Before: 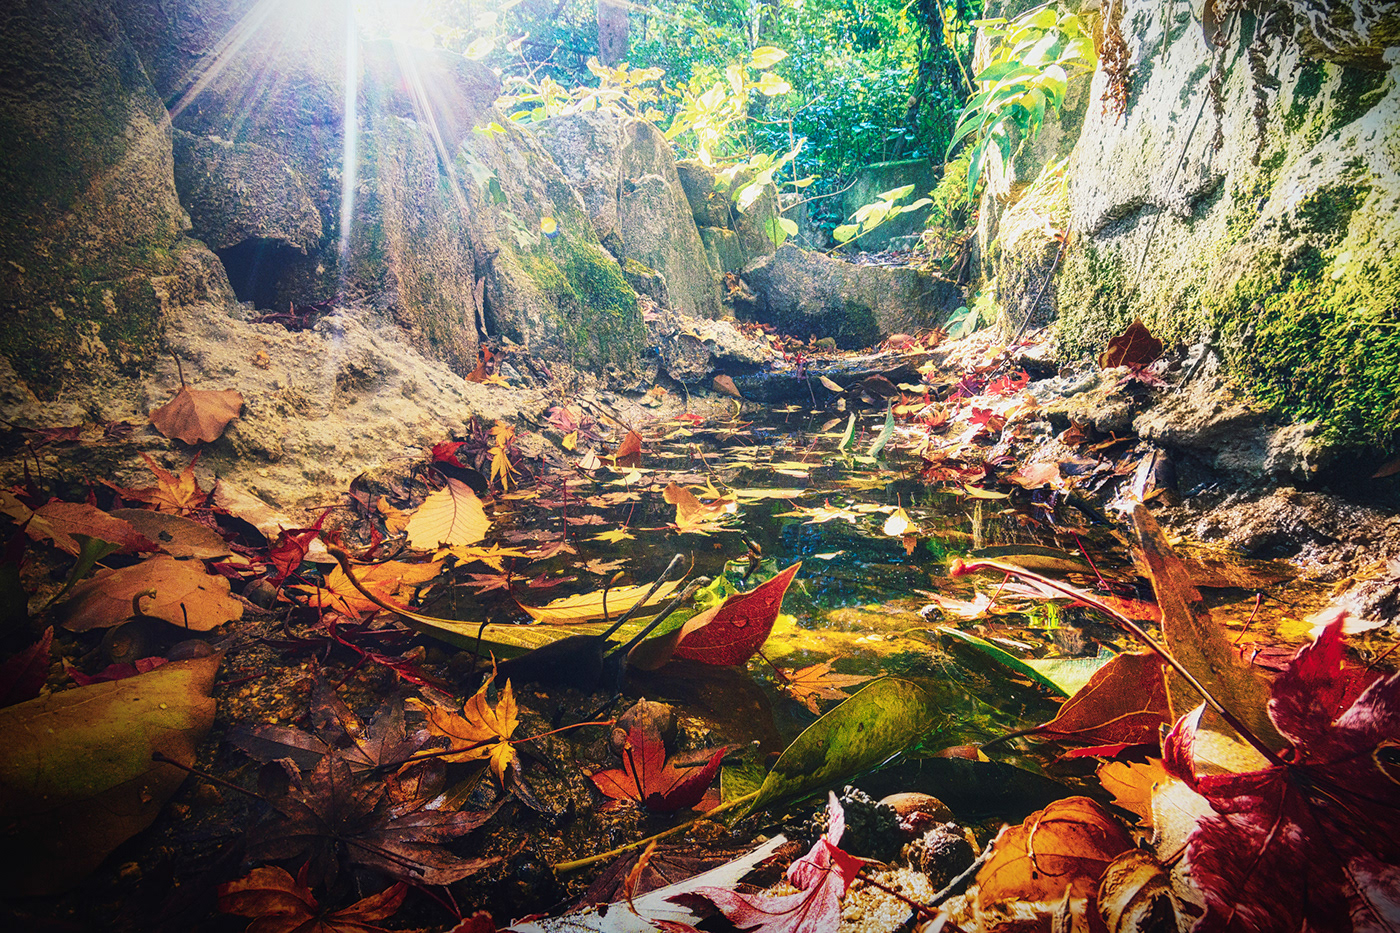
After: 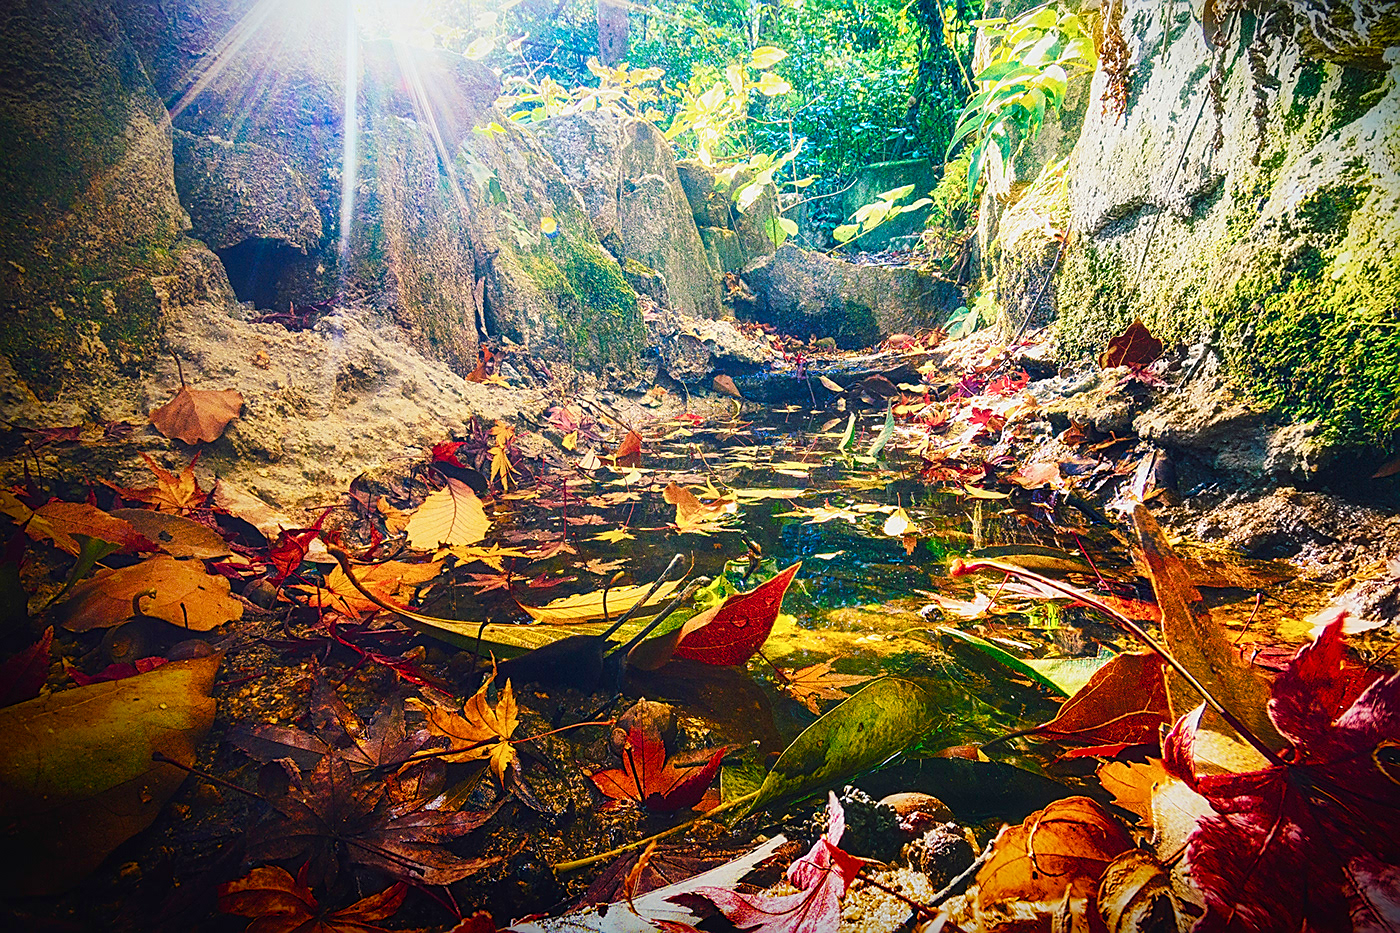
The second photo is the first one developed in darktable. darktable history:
color balance rgb: linear chroma grading › shadows 9.896%, linear chroma grading › highlights 9.192%, linear chroma grading › global chroma 14.827%, linear chroma grading › mid-tones 14.9%, perceptual saturation grading › global saturation 0.856%, perceptual saturation grading › highlights -19.903%, perceptual saturation grading › shadows 20.422%, global vibrance 20%
sharpen: on, module defaults
